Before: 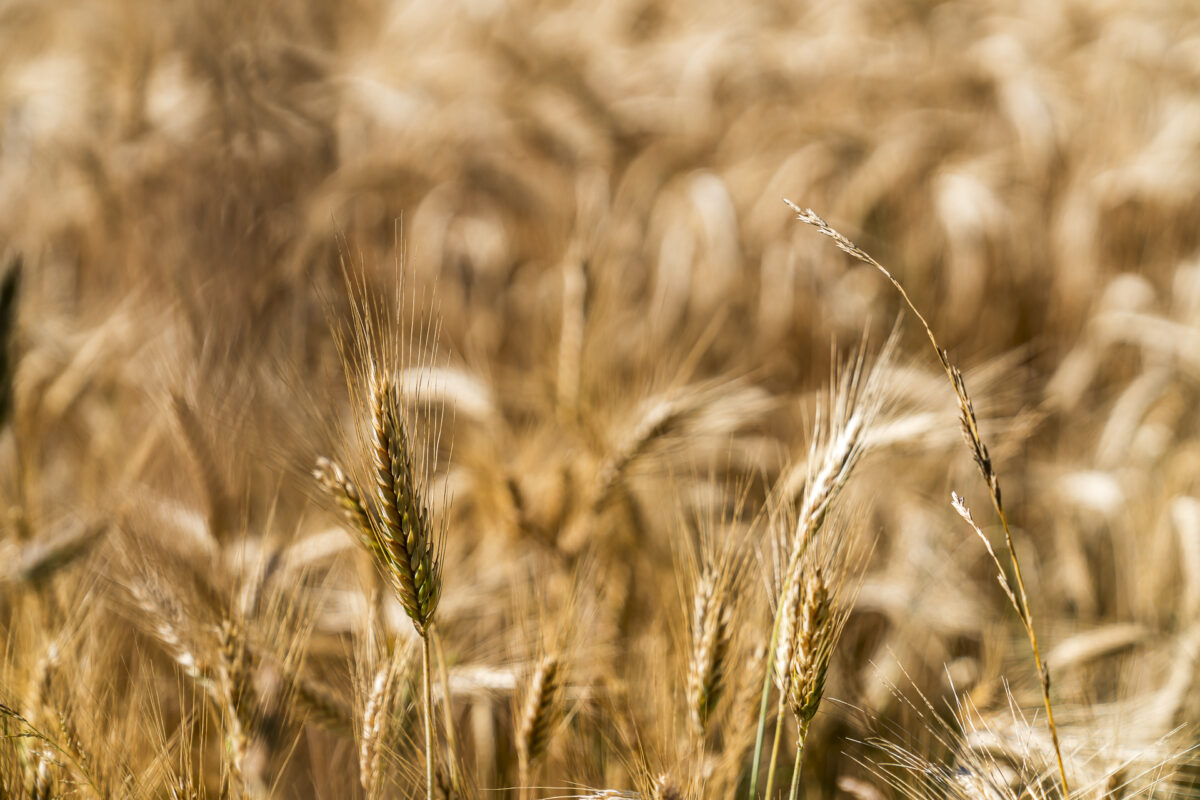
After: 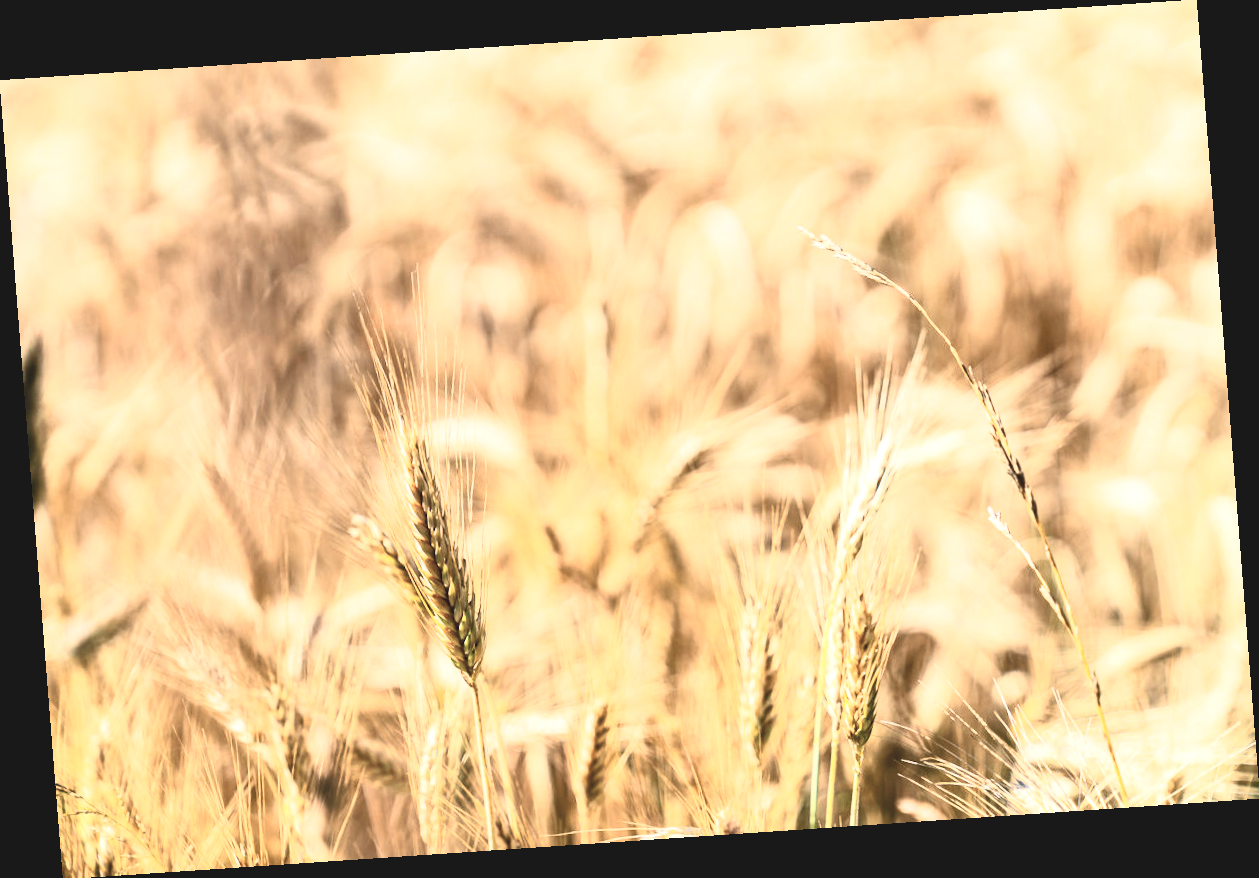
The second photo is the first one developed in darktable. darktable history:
contrast brightness saturation: contrast 0.43, brightness 0.56, saturation -0.19
rotate and perspective: rotation -4.2°, shear 0.006, automatic cropping off
exposure: black level correction -0.002, exposure 0.54 EV, compensate highlight preservation false
